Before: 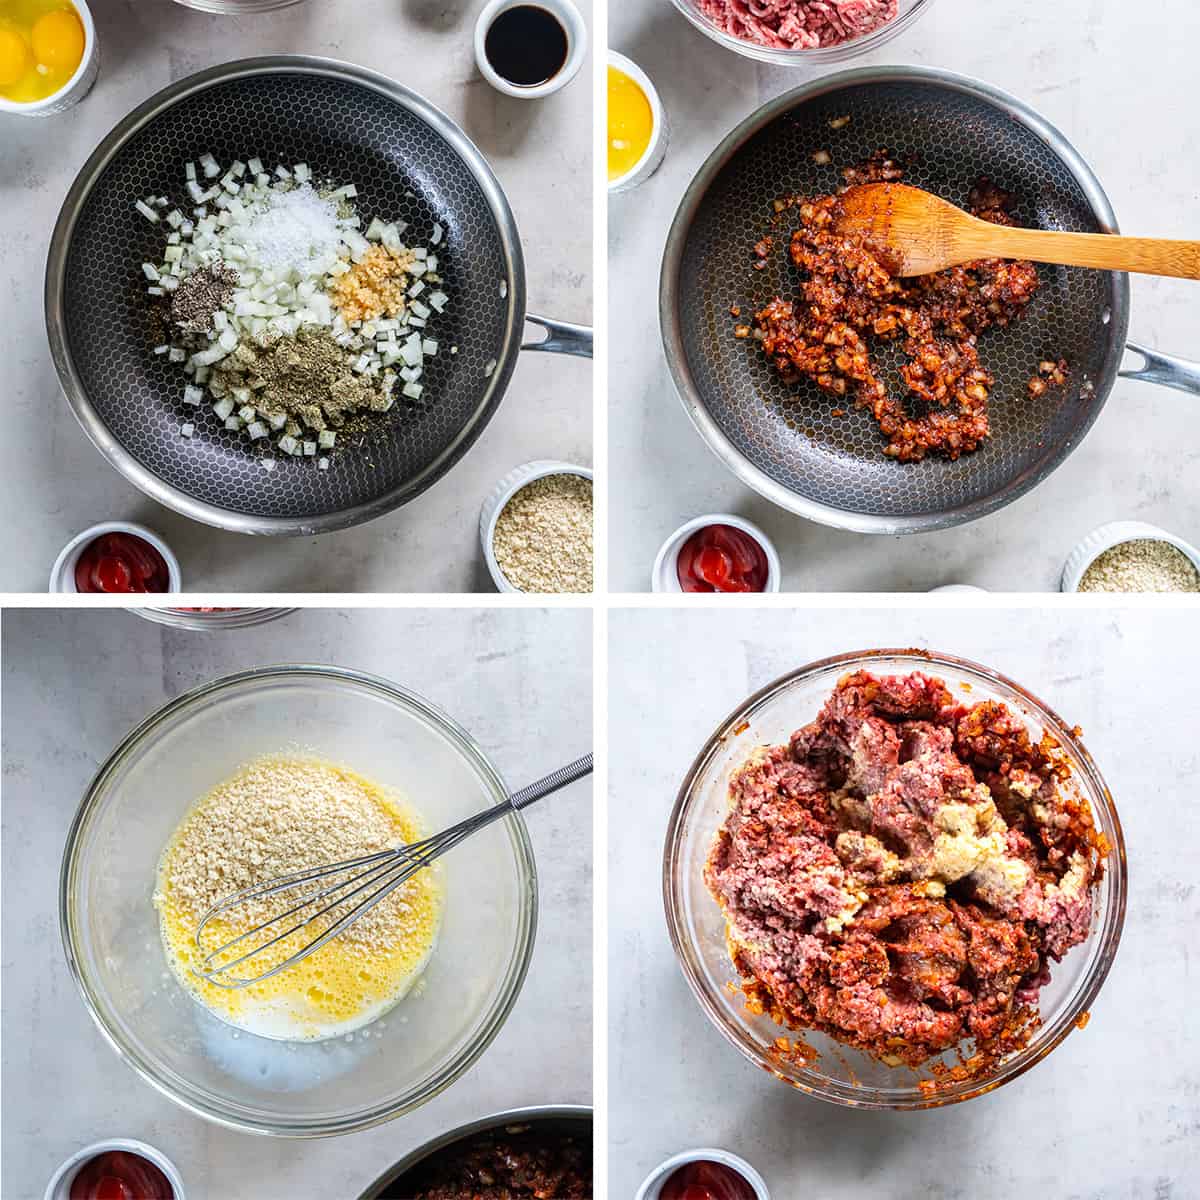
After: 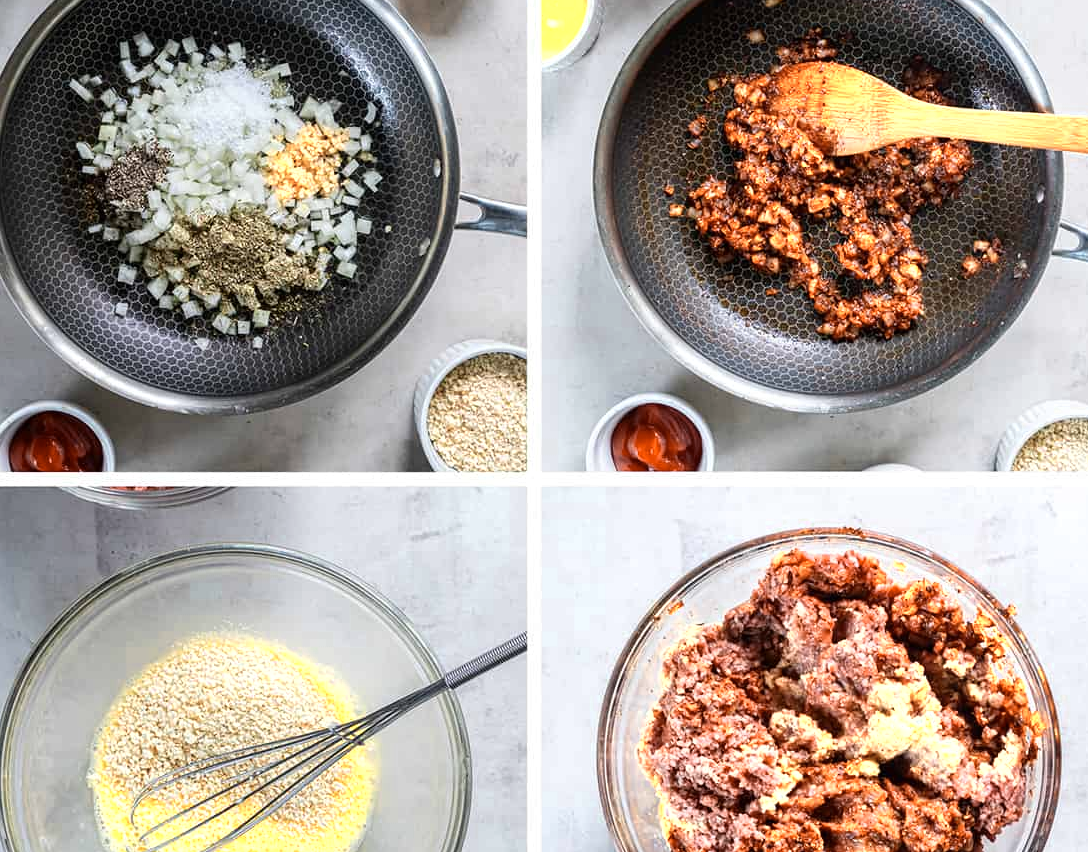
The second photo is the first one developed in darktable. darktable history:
crop: left 5.57%, top 10.091%, right 3.721%, bottom 18.842%
color zones: curves: ch0 [(0.018, 0.548) (0.197, 0.654) (0.425, 0.447) (0.605, 0.658) (0.732, 0.579)]; ch1 [(0.105, 0.531) (0.224, 0.531) (0.386, 0.39) (0.618, 0.456) (0.732, 0.456) (0.956, 0.421)]; ch2 [(0.039, 0.583) (0.215, 0.465) (0.399, 0.544) (0.465, 0.548) (0.614, 0.447) (0.724, 0.43) (0.882, 0.623) (0.956, 0.632)]
